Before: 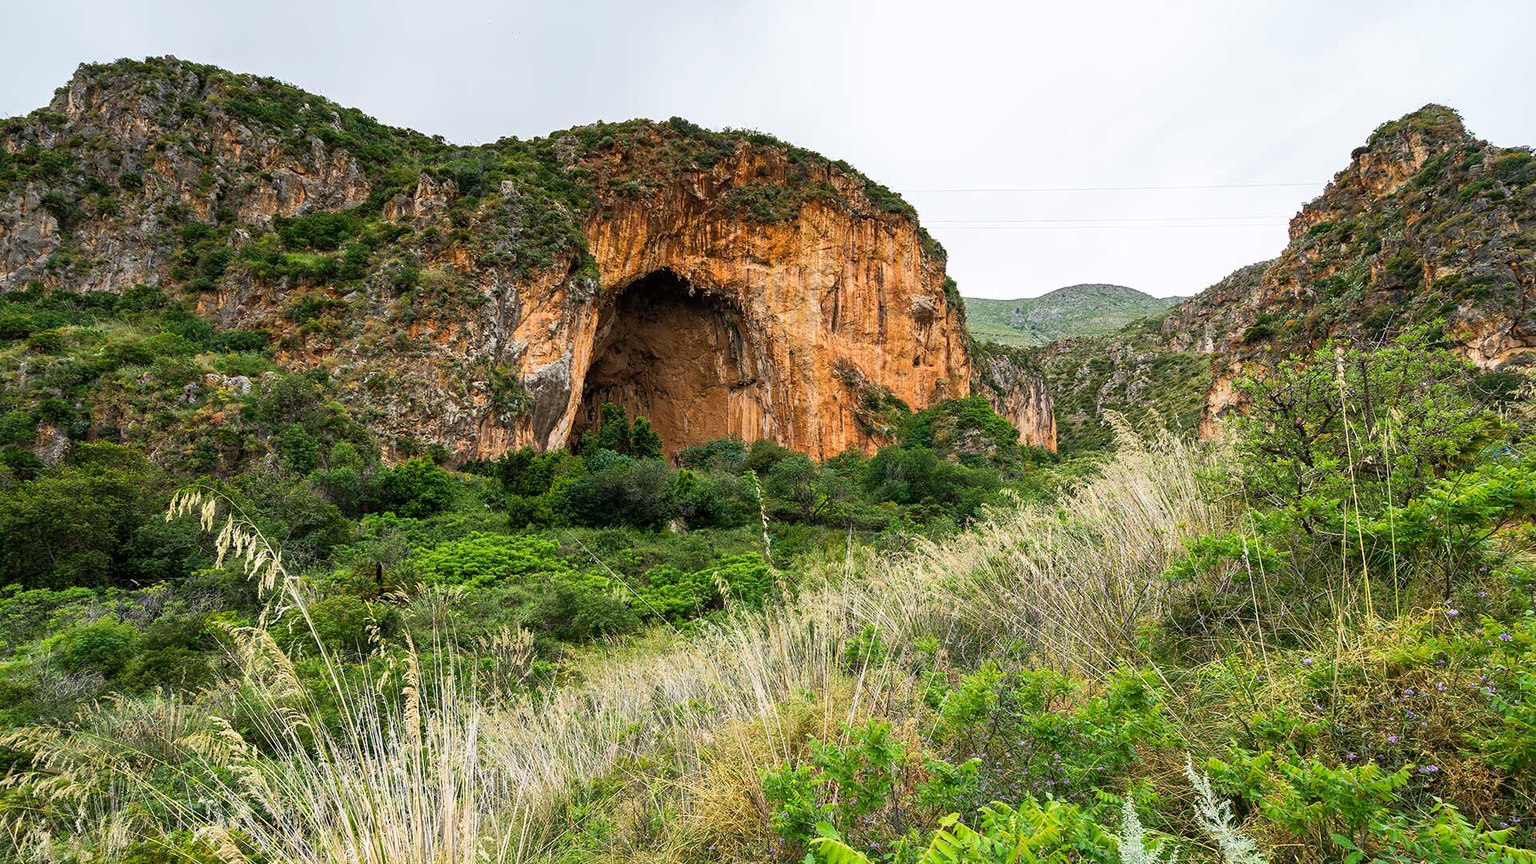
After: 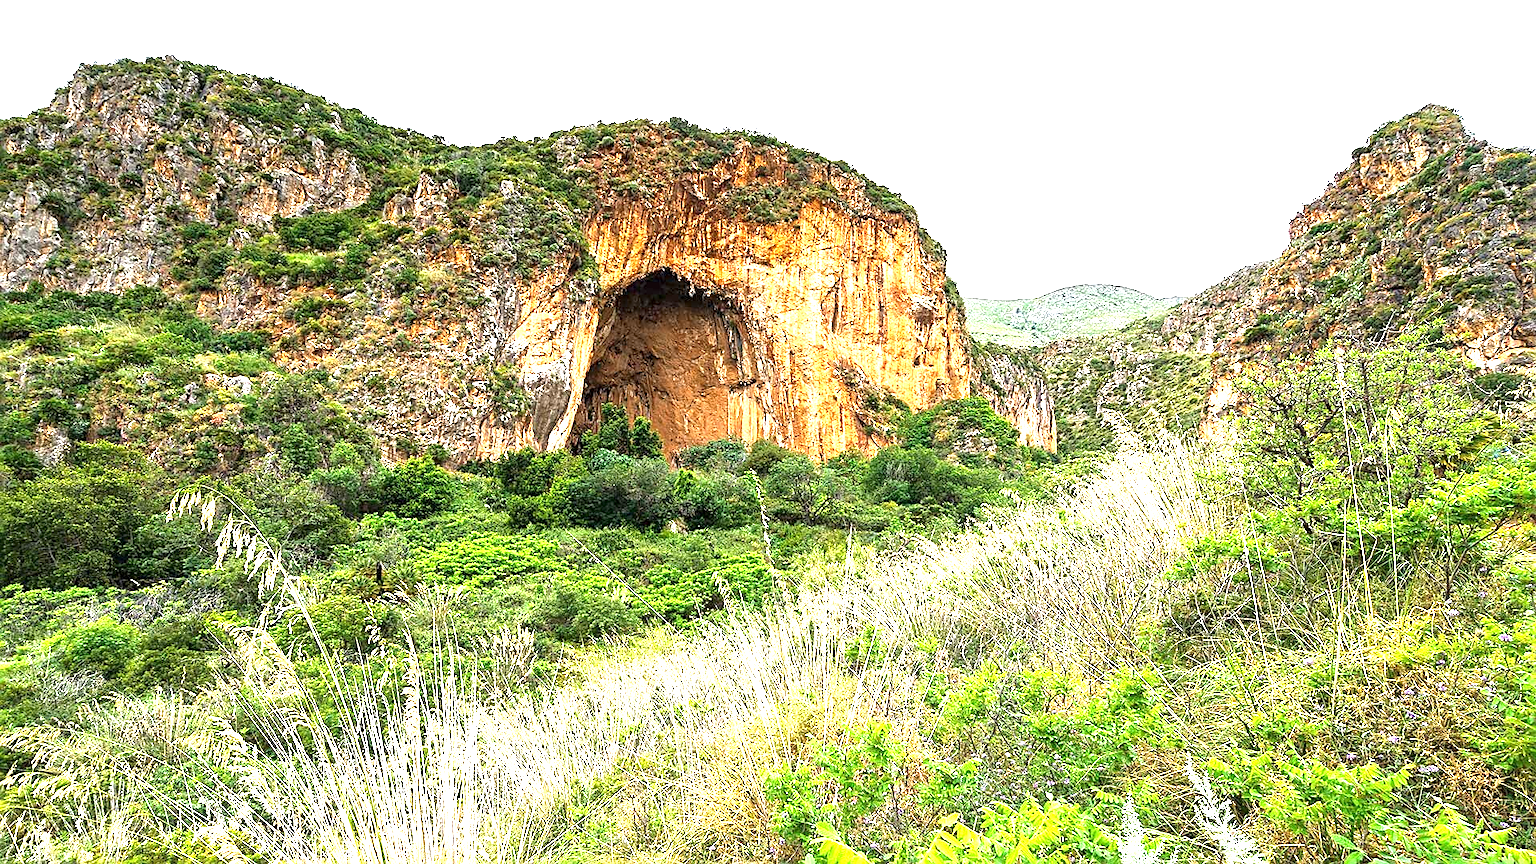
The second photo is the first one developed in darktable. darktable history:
exposure: black level correction 0, exposure 1.75 EV, compensate exposure bias true, compensate highlight preservation false
sharpen: on, module defaults
